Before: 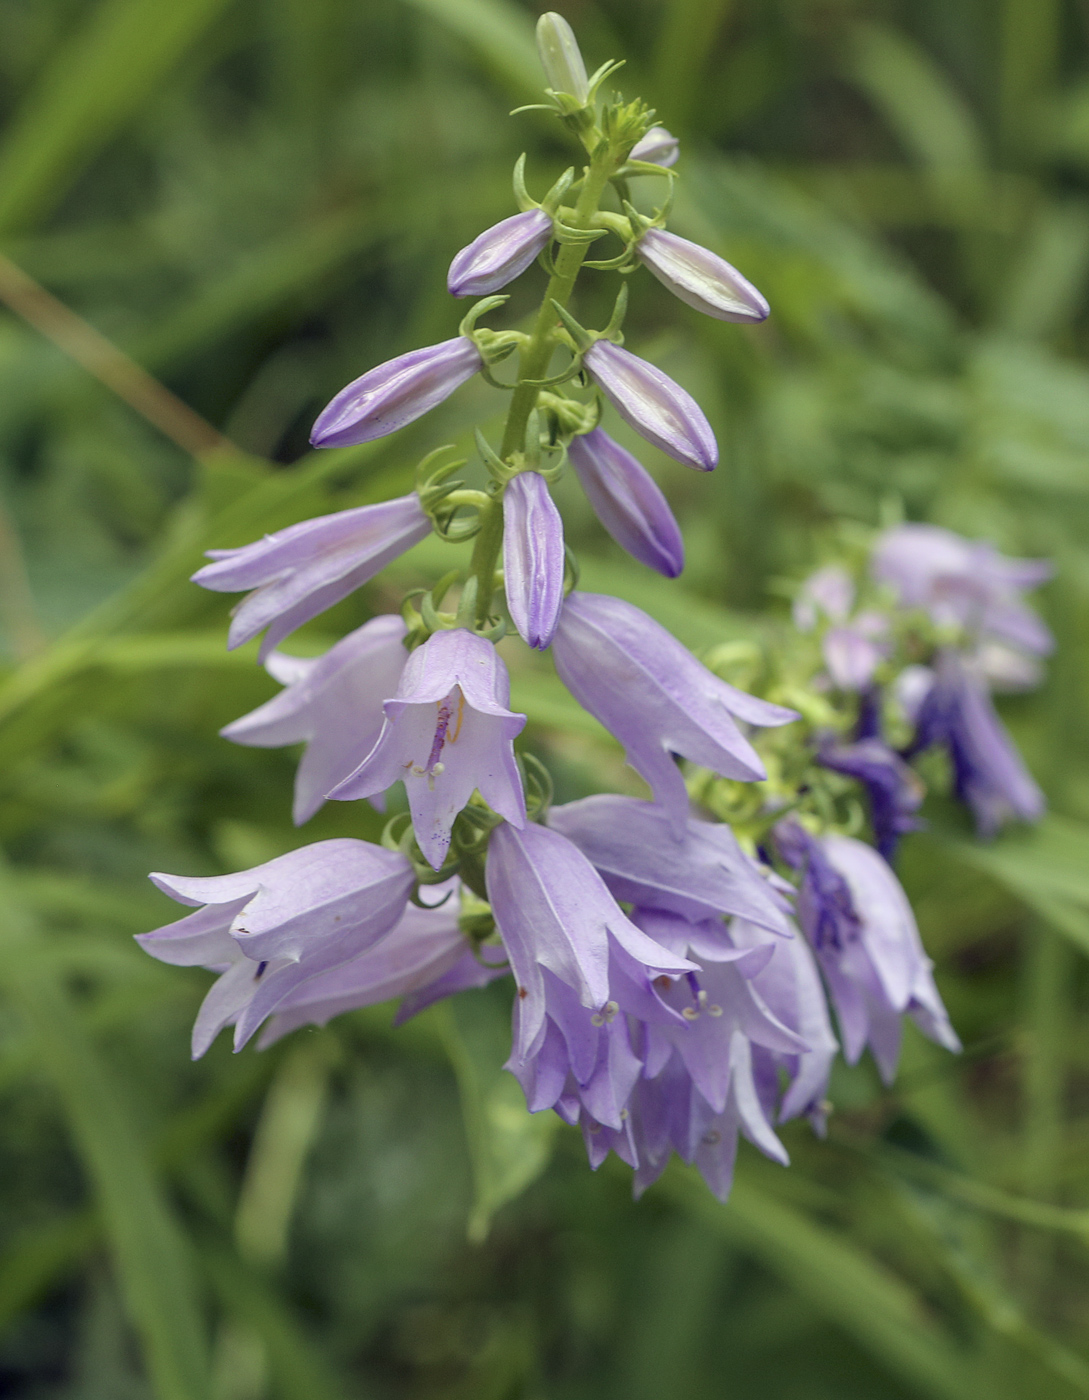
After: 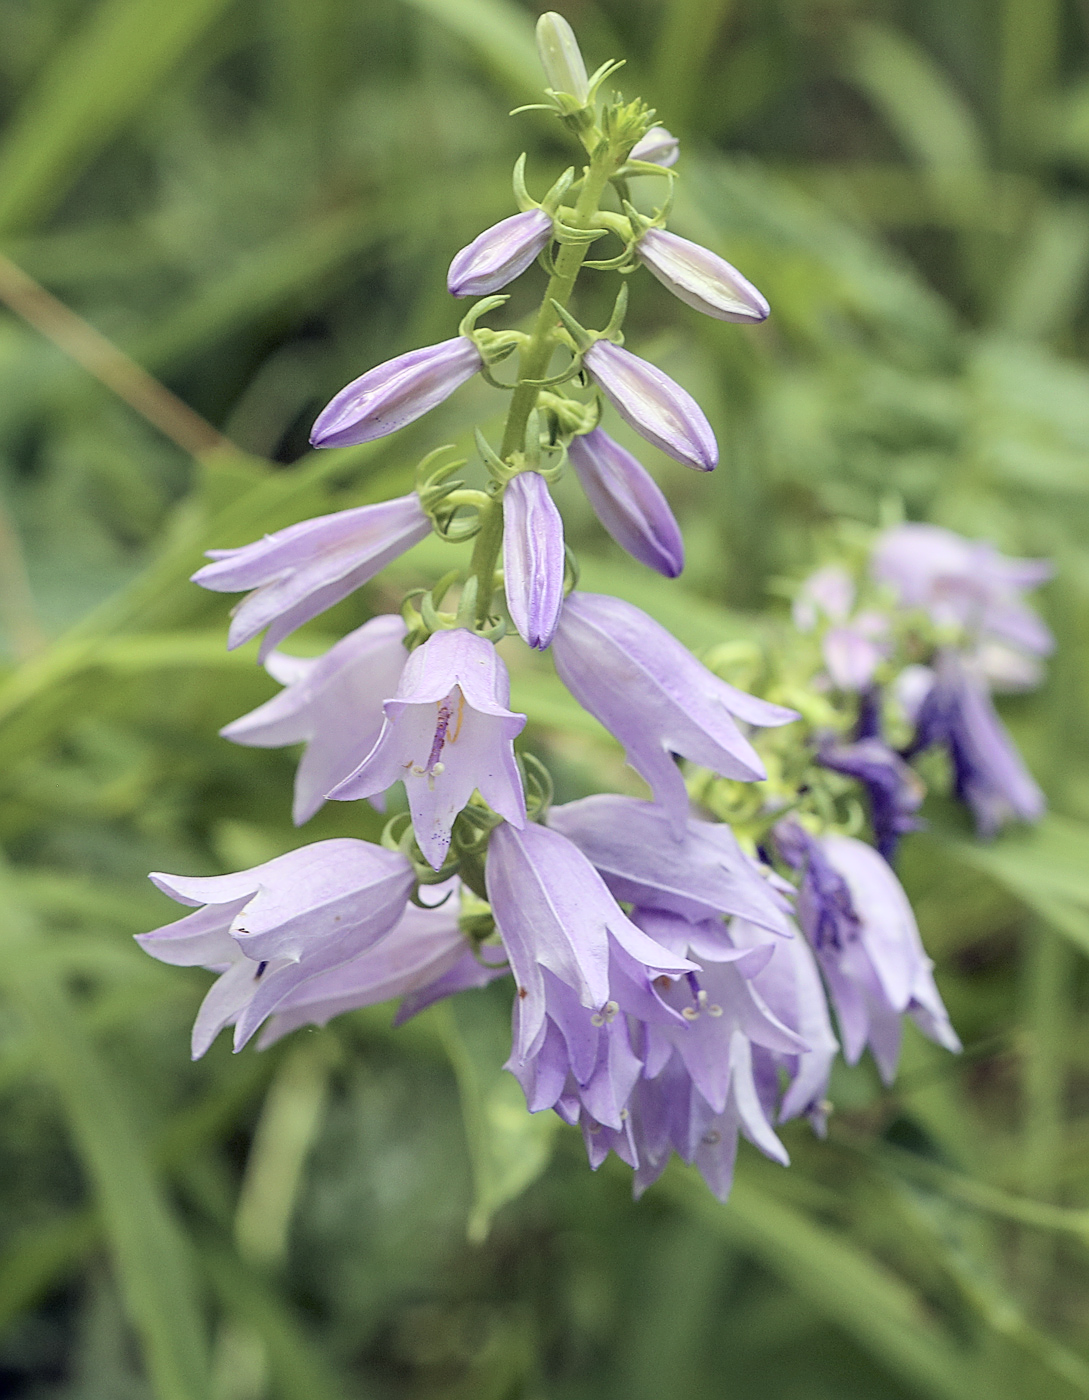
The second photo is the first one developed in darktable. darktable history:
sharpen: on, module defaults
tone curve: curves: ch0 [(0, 0) (0.004, 0.001) (0.133, 0.151) (0.325, 0.399) (0.475, 0.579) (0.832, 0.902) (1, 1)], color space Lab, independent channels, preserve colors none
